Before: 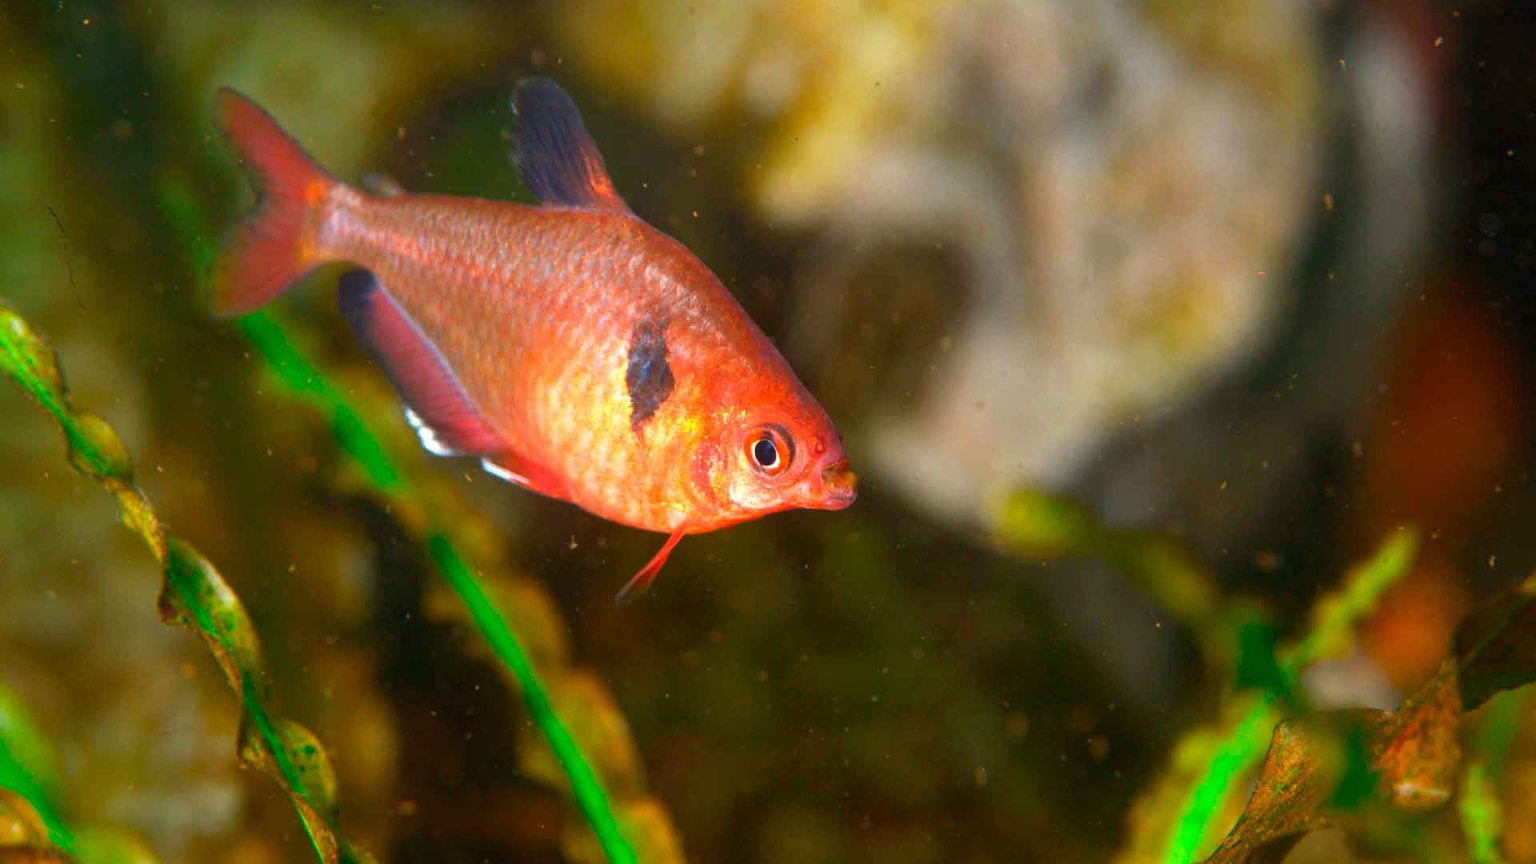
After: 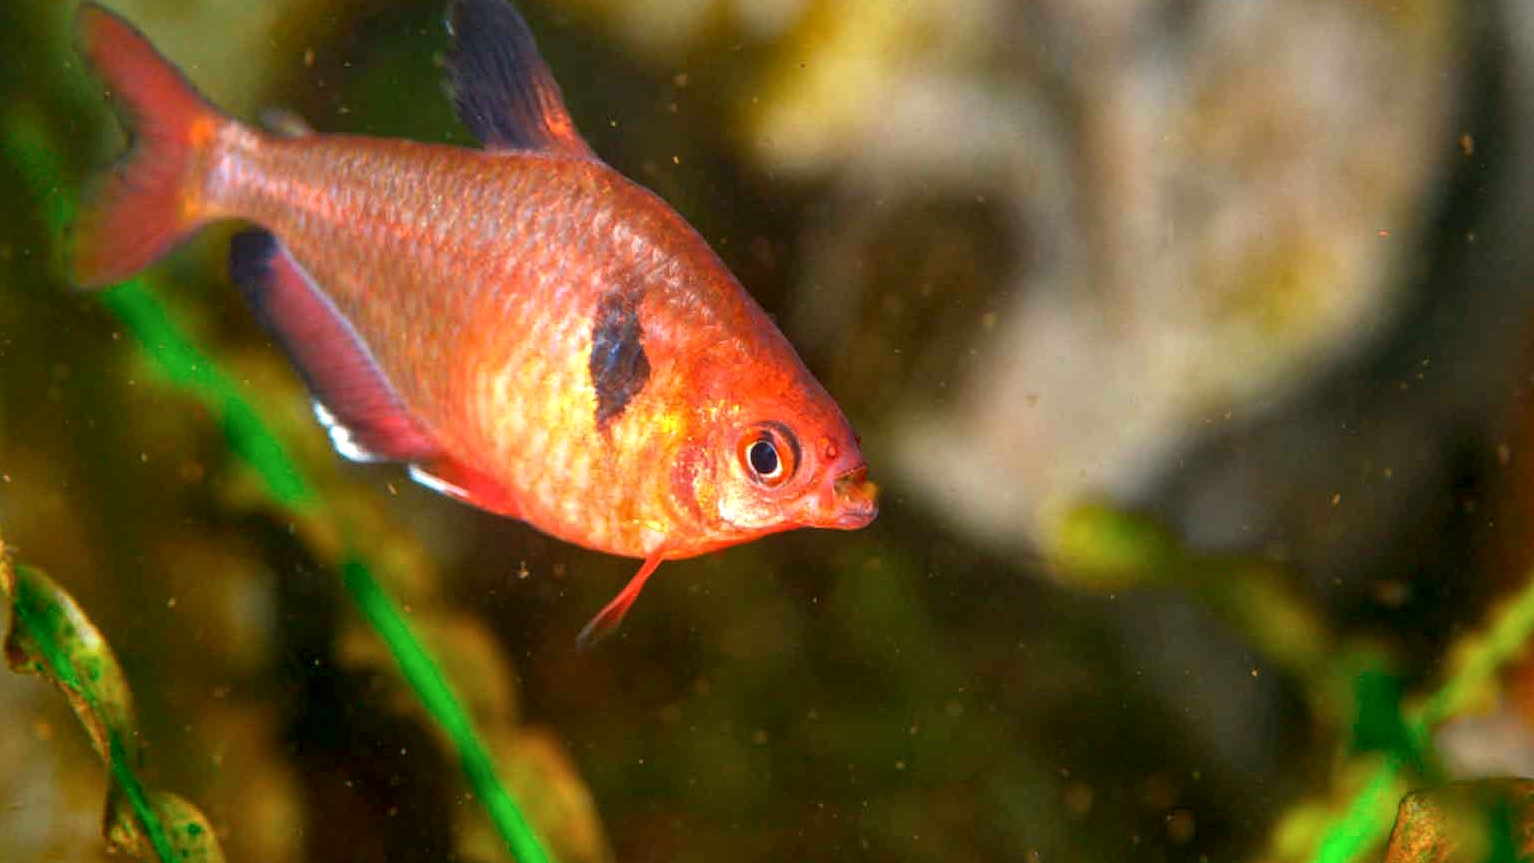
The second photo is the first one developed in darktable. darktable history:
crop and rotate: left 10.071%, top 10.071%, right 10.02%, bottom 10.02%
local contrast: detail 130%
